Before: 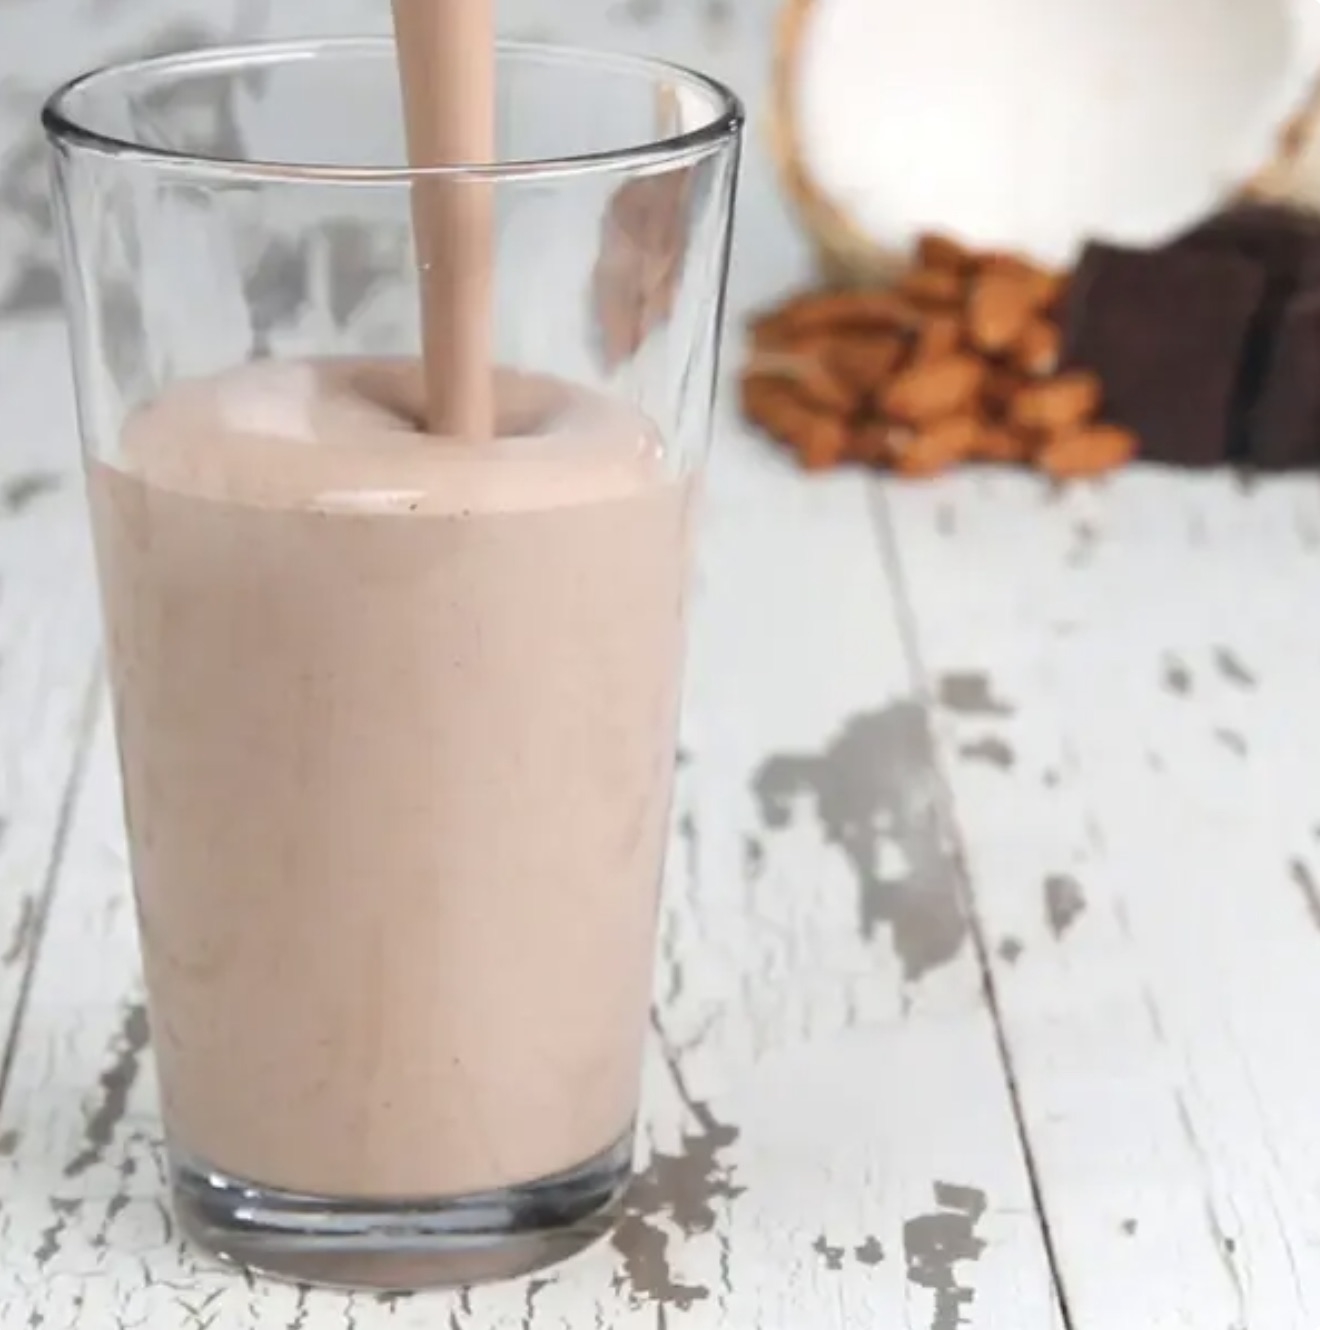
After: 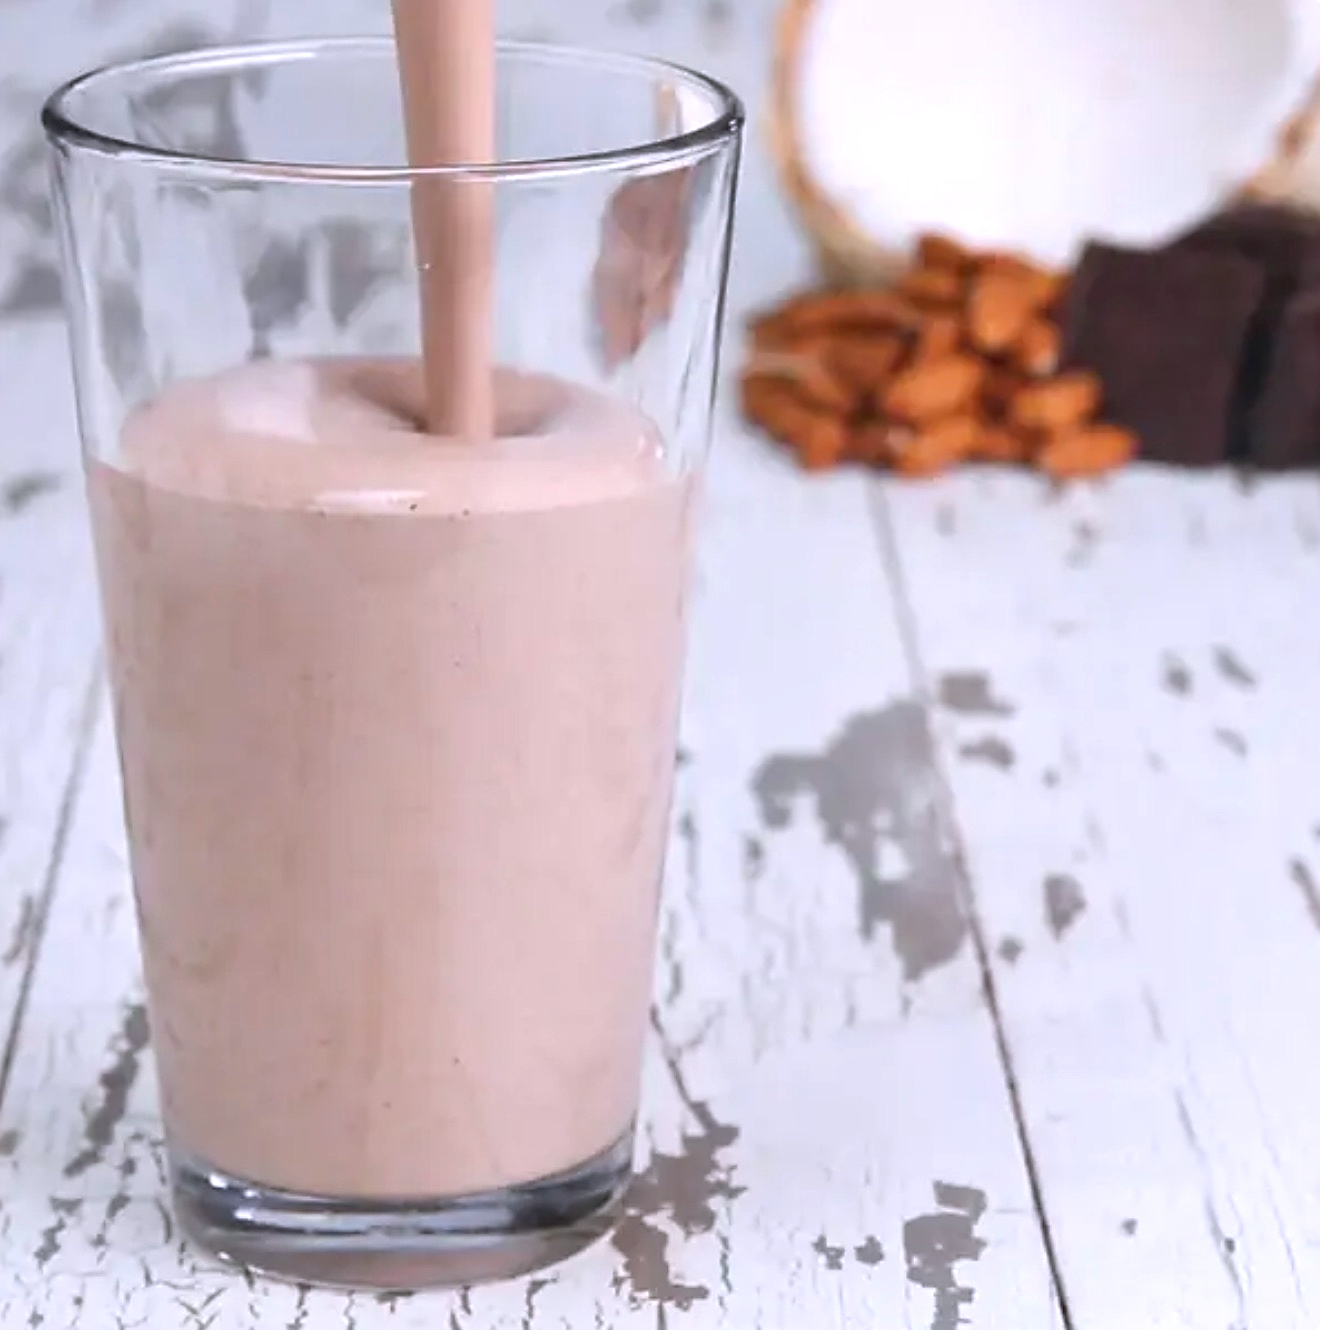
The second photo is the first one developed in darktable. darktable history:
white balance: red 1.004, blue 1.096
sharpen: on, module defaults
local contrast: mode bilateral grid, contrast 20, coarseness 50, detail 120%, midtone range 0.2
